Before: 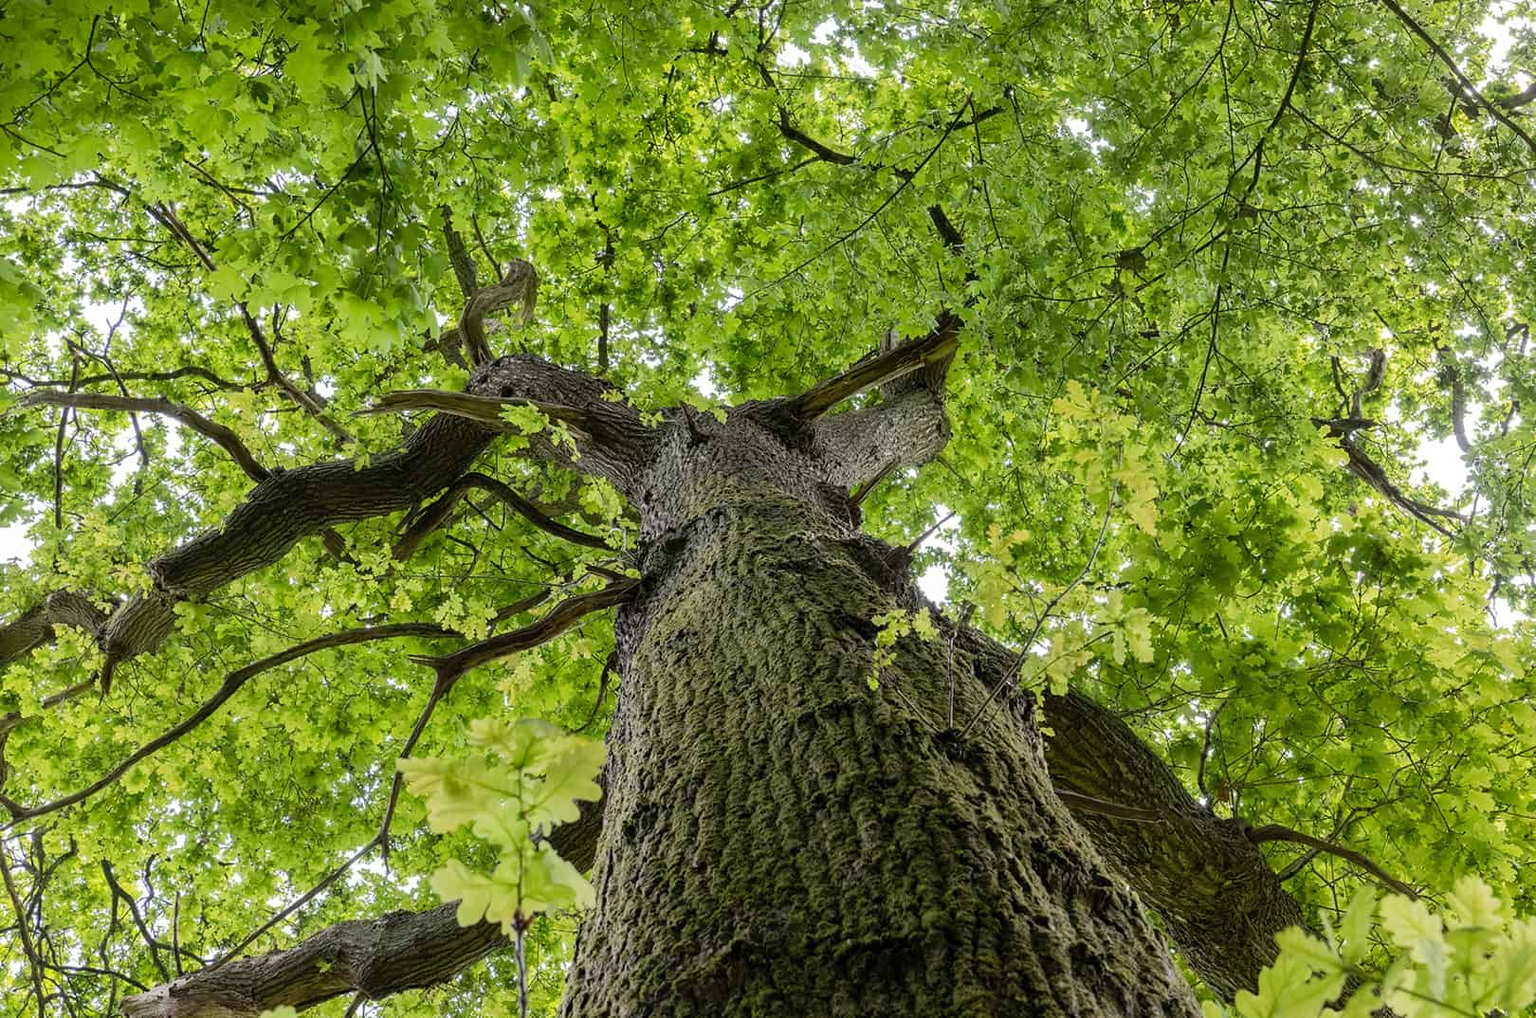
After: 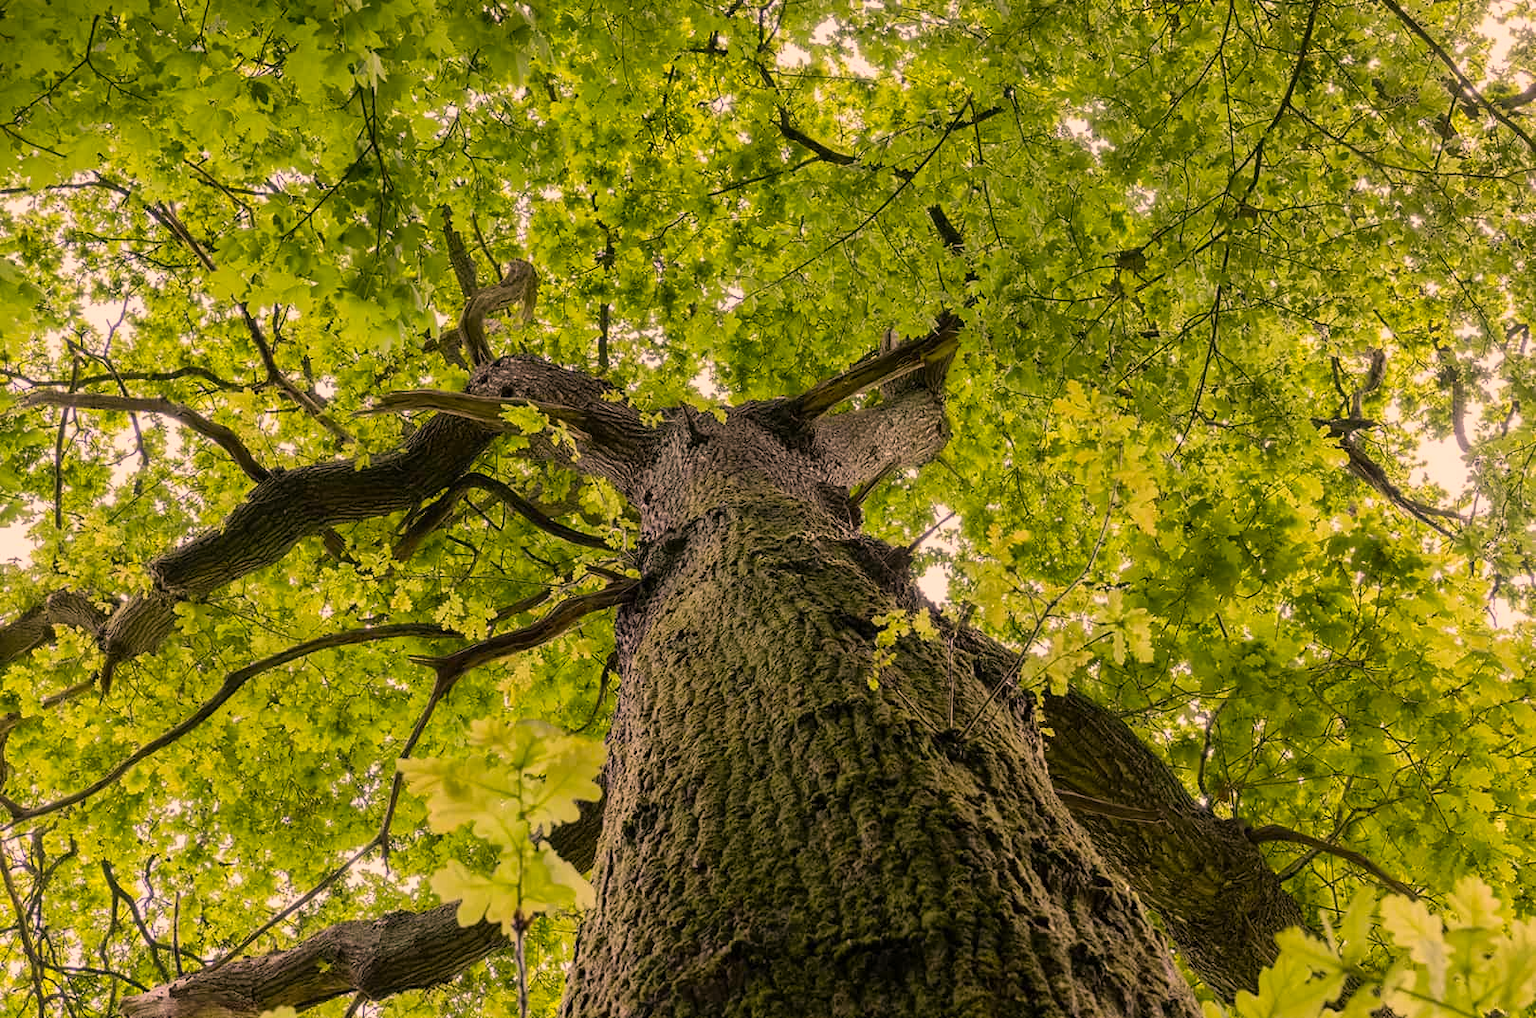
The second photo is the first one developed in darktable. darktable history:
color correction: highlights a* 21.88, highlights b* 22.25
exposure: exposure -0.116 EV, compensate exposure bias true, compensate highlight preservation false
